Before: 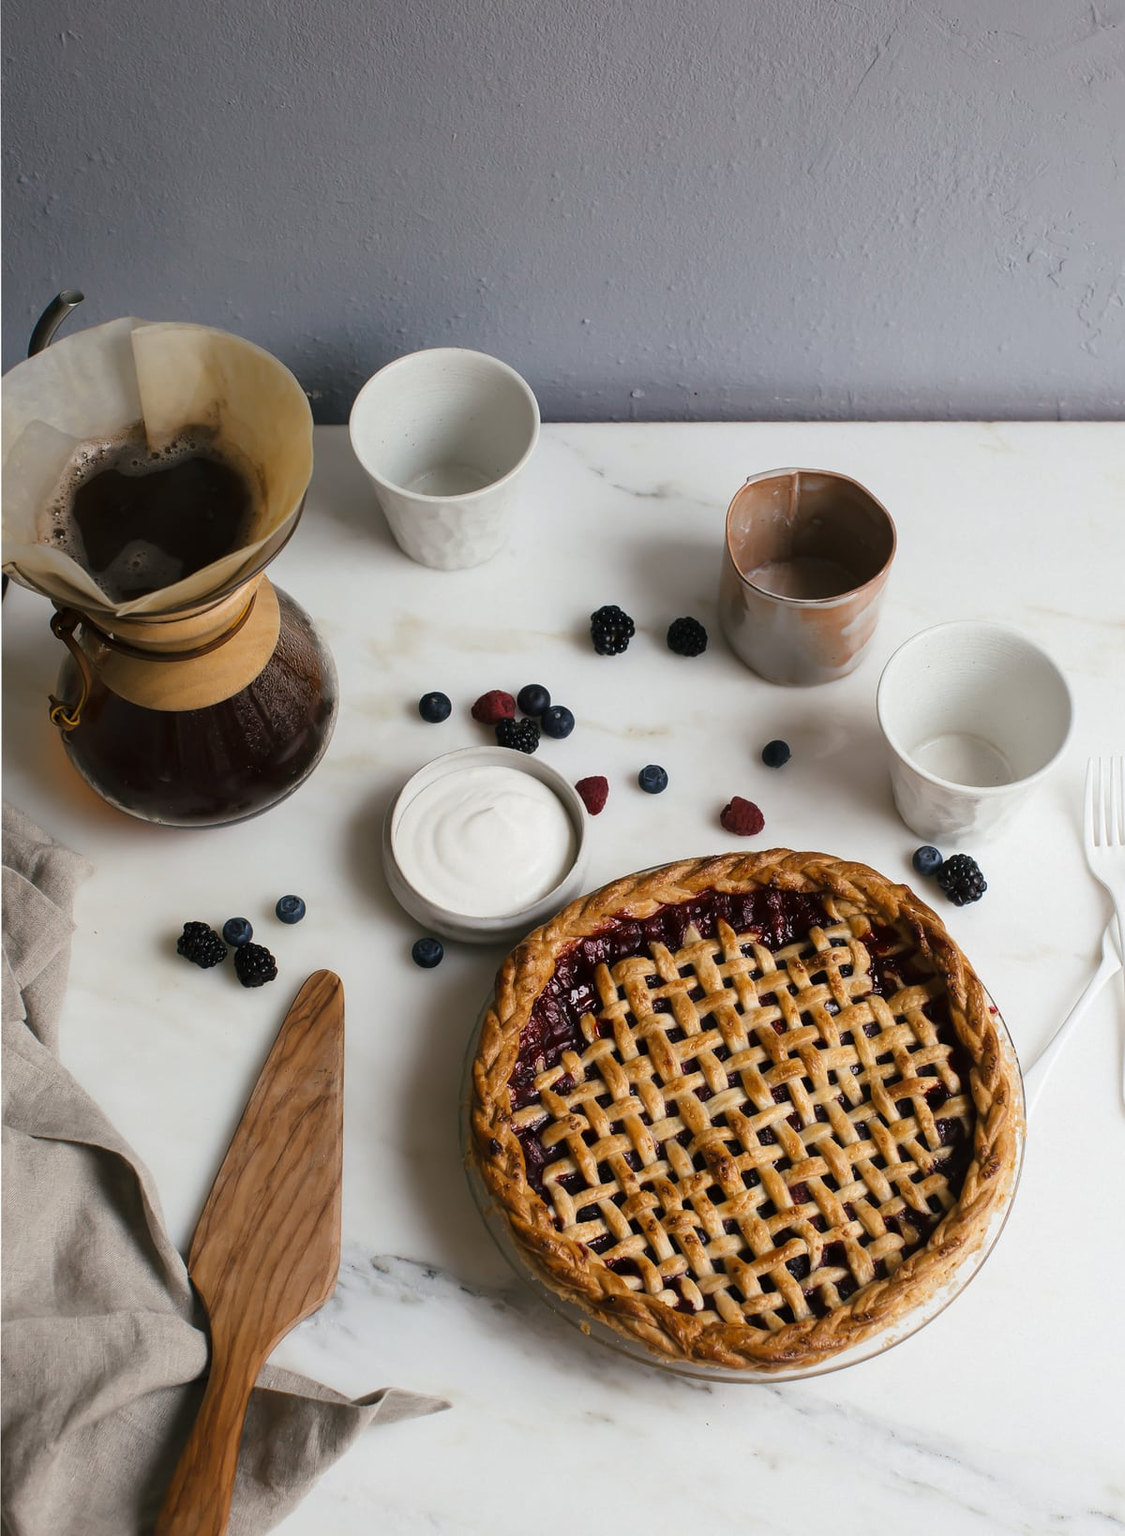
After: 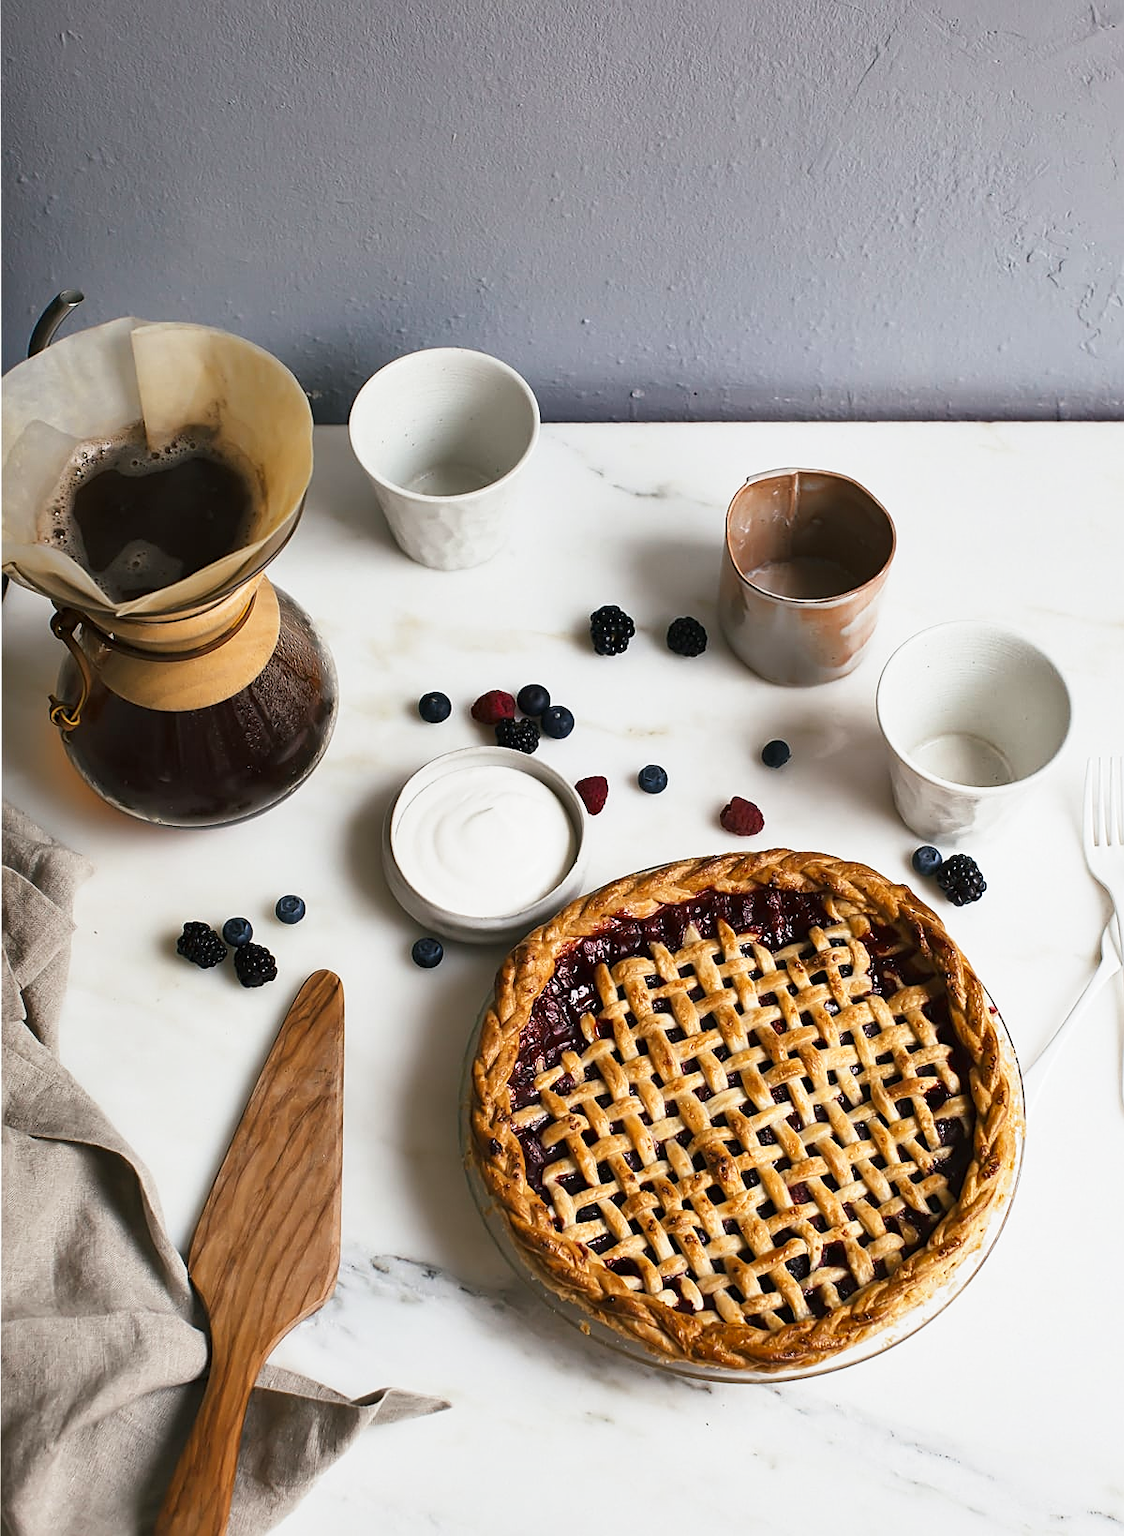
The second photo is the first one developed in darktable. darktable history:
base curve: curves: ch0 [(0, 0) (0.579, 0.807) (1, 1)], preserve colors none
shadows and highlights: highlights color adjustment 78.72%, soften with gaussian
sharpen: on, module defaults
tone equalizer: on, module defaults
